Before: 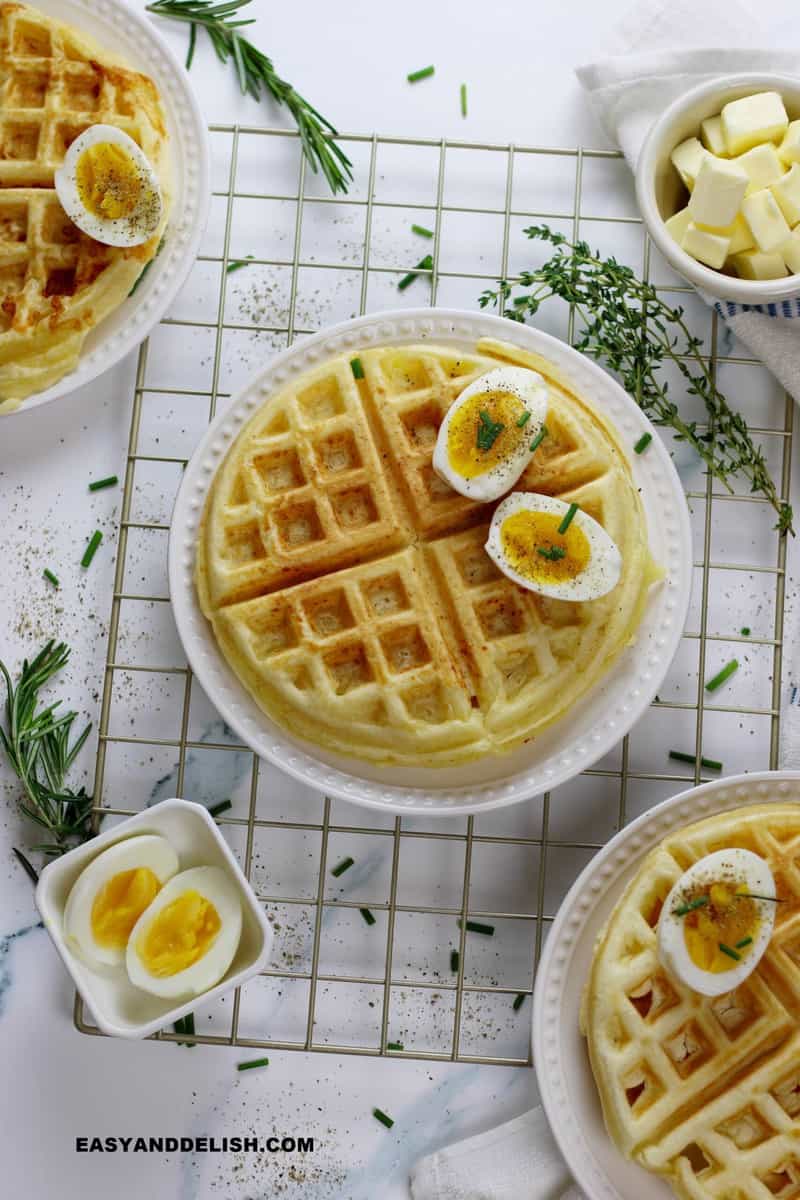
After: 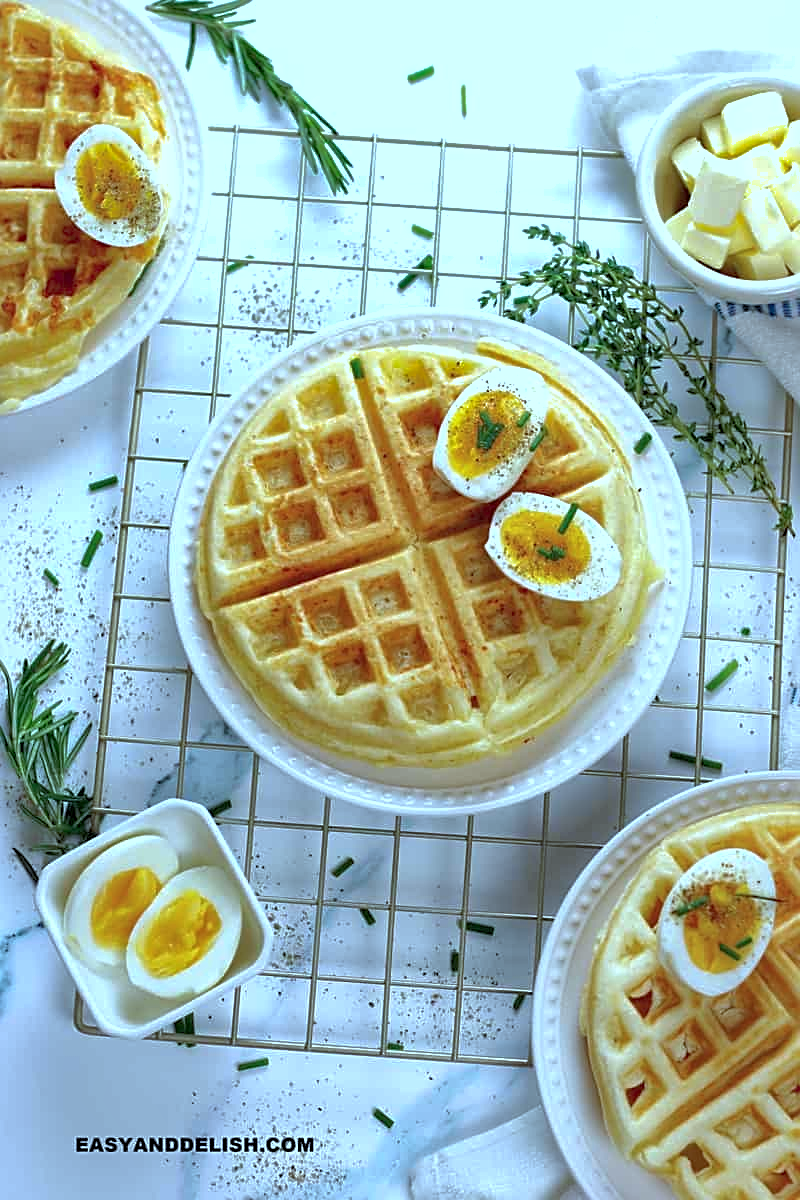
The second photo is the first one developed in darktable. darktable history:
shadows and highlights: on, module defaults
color correction: highlights a* -10.69, highlights b* -19.19
white balance: red 0.983, blue 1.036
exposure: exposure 0.6 EV, compensate highlight preservation false
sharpen: on, module defaults
